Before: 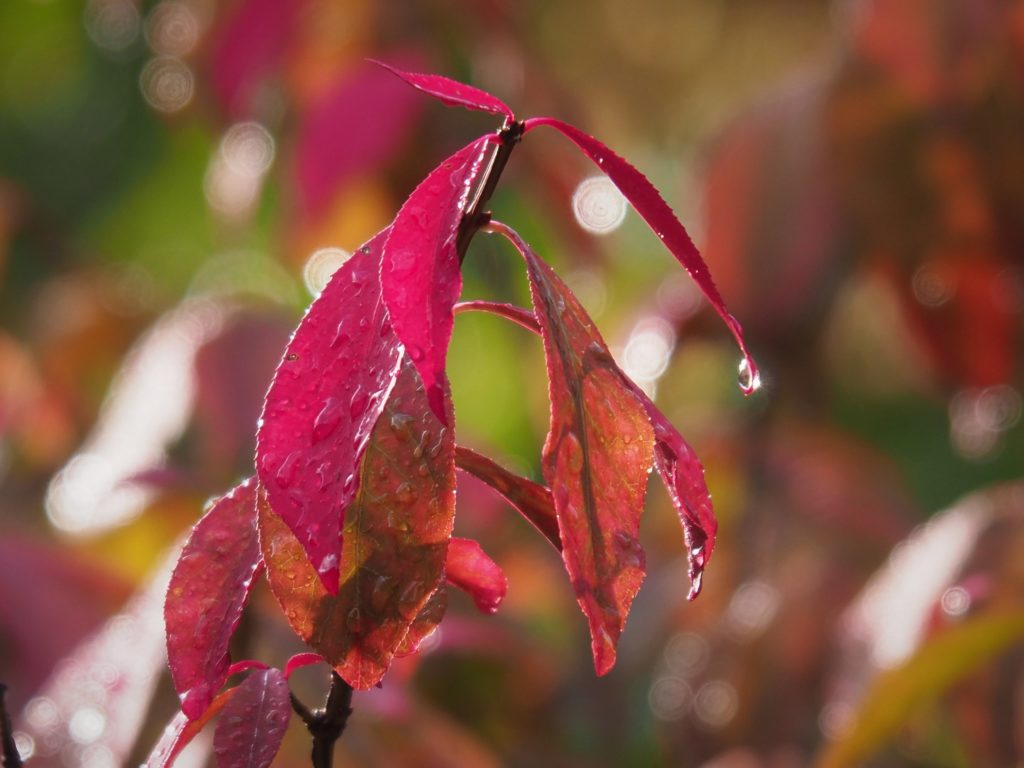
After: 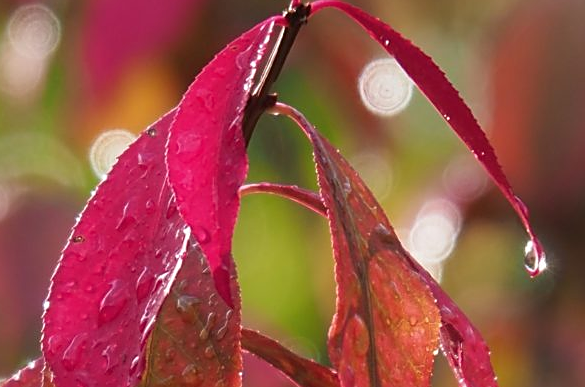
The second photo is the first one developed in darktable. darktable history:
sharpen: on, module defaults
crop: left 20.932%, top 15.471%, right 21.848%, bottom 34.081%
